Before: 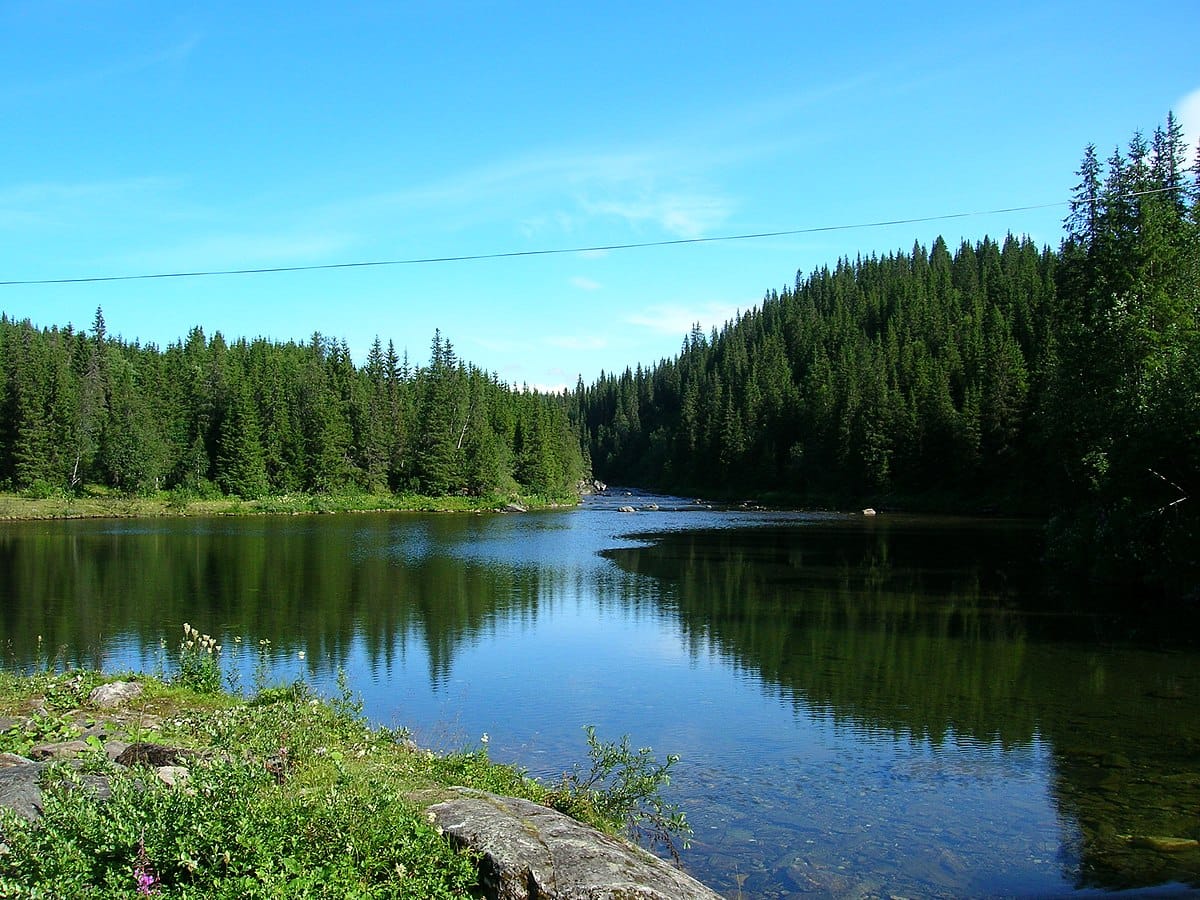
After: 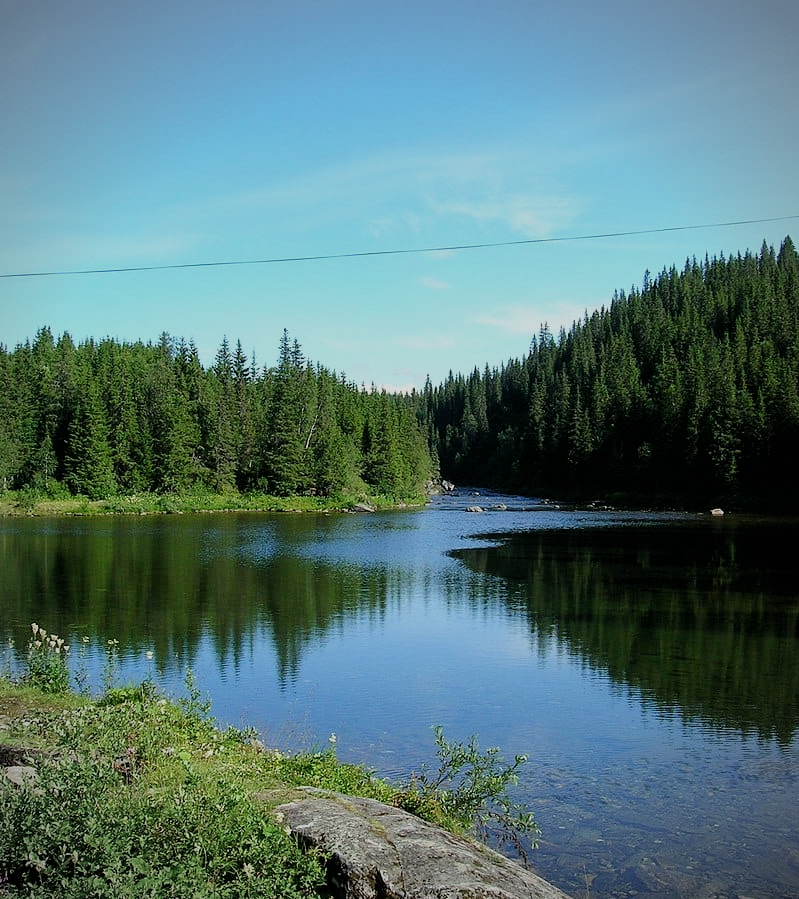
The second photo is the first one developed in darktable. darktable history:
filmic rgb: hardness 4.17, contrast 0.921
exposure: compensate highlight preservation false
crop and rotate: left 12.673%, right 20.66%
vignetting: on, module defaults
